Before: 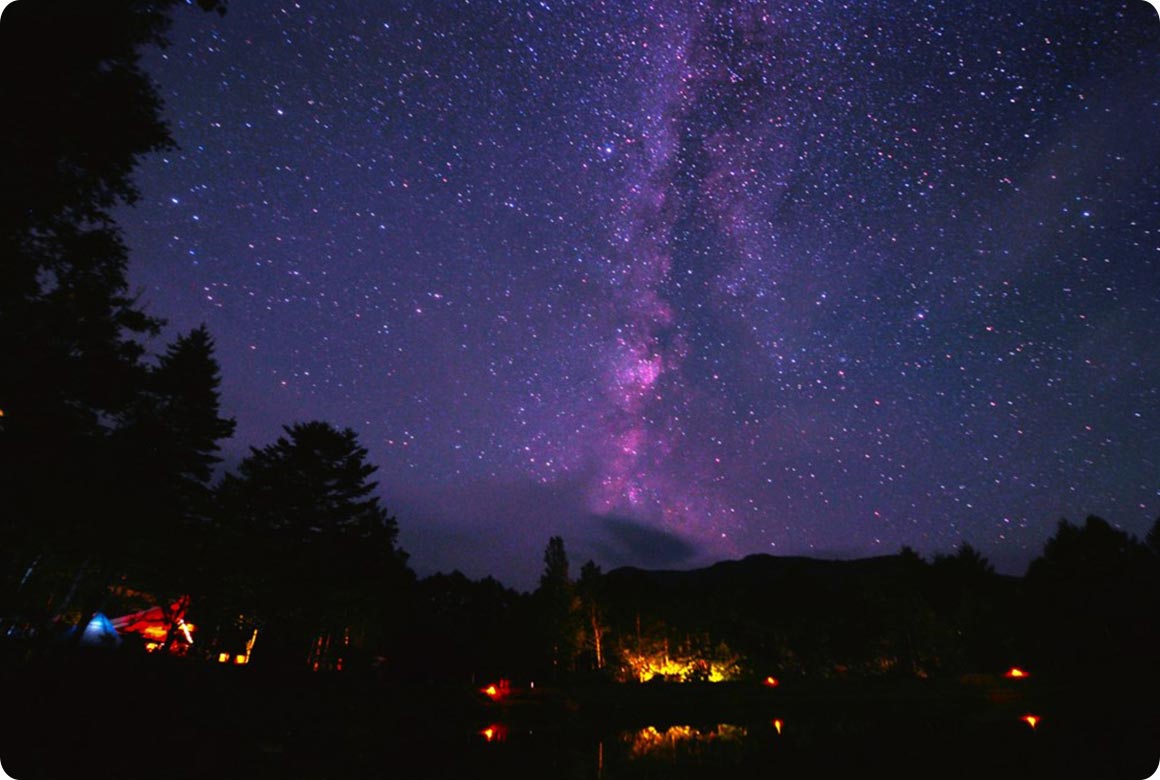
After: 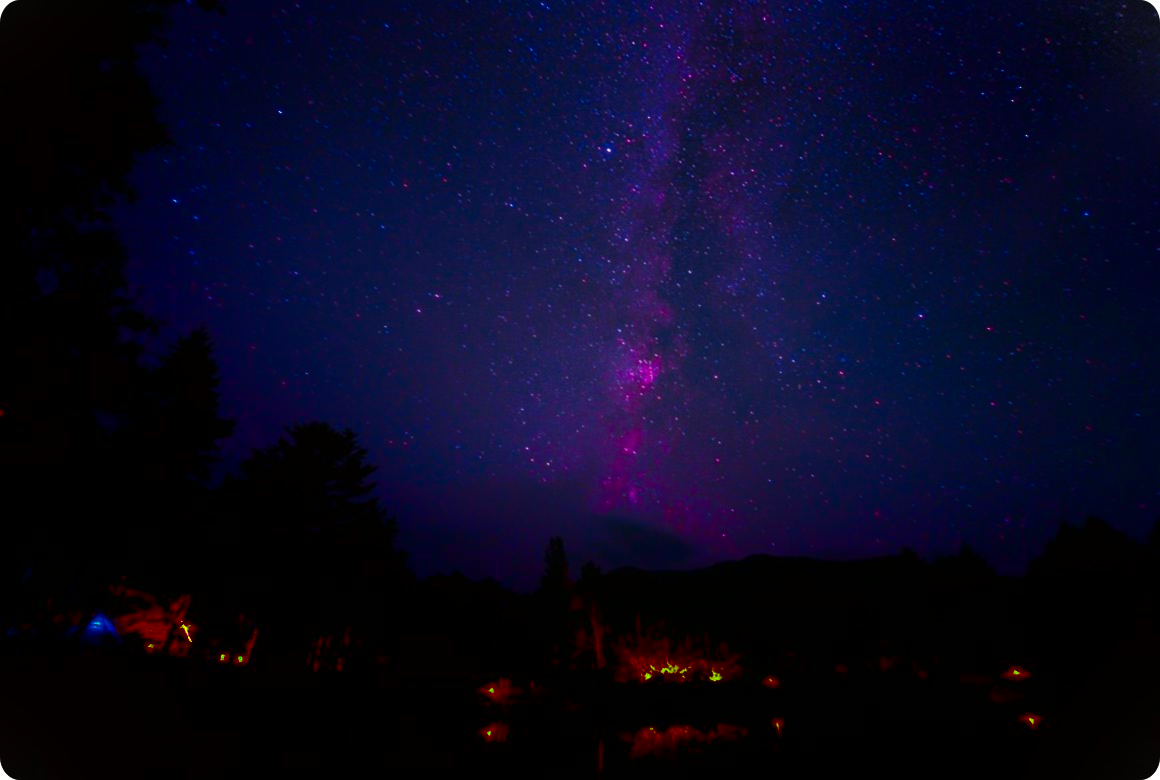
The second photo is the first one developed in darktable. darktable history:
exposure: compensate highlight preservation false
shadows and highlights: shadows -90, highlights 90, soften with gaussian
